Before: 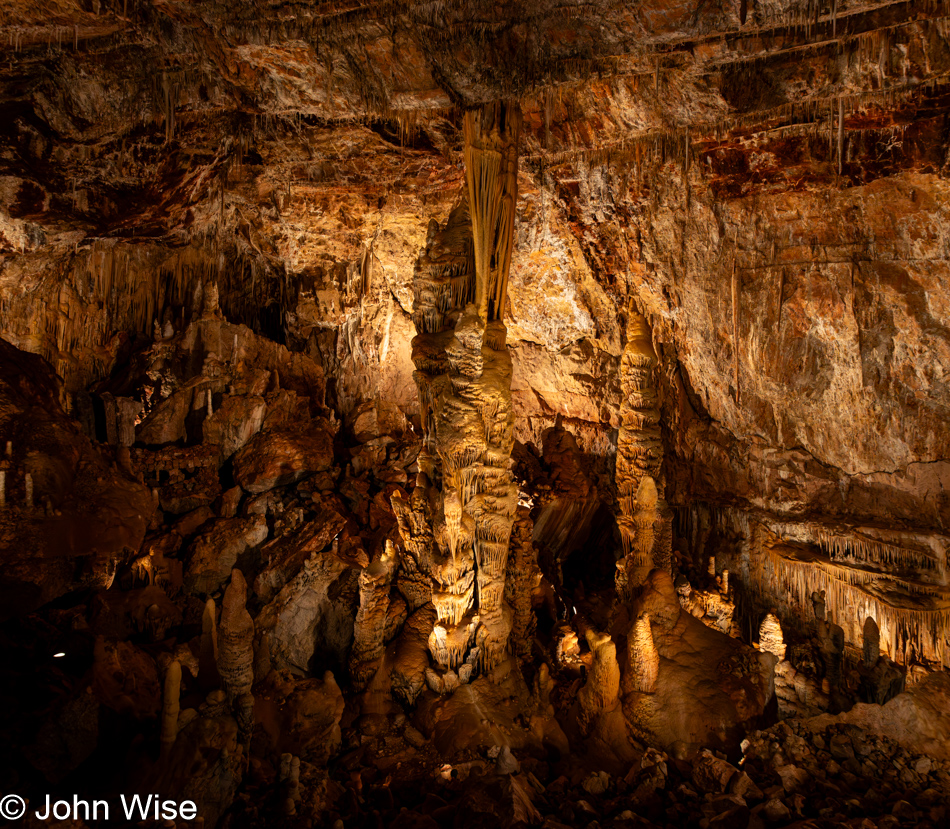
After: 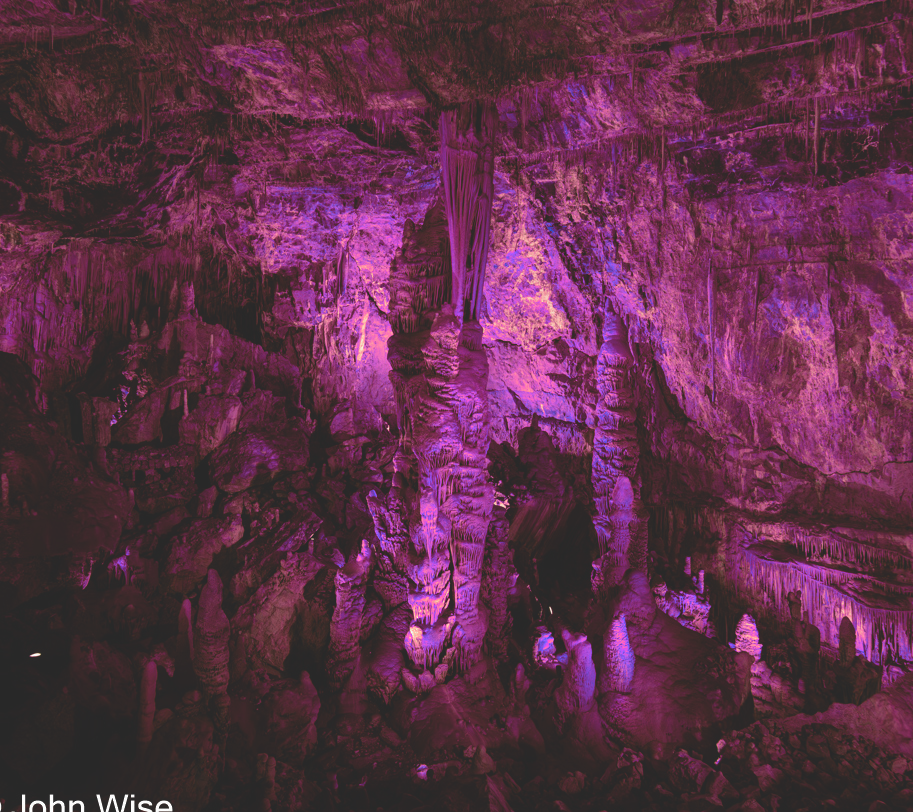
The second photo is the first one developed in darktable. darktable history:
crop and rotate: left 2.658%, right 1.144%, bottom 2.003%
color zones: curves: ch0 [(0.826, 0.353)]; ch1 [(0.242, 0.647) (0.889, 0.342)]; ch2 [(0.246, 0.089) (0.969, 0.068)]
exposure: black level correction -0.023, exposure -0.038 EV, compensate highlight preservation false
